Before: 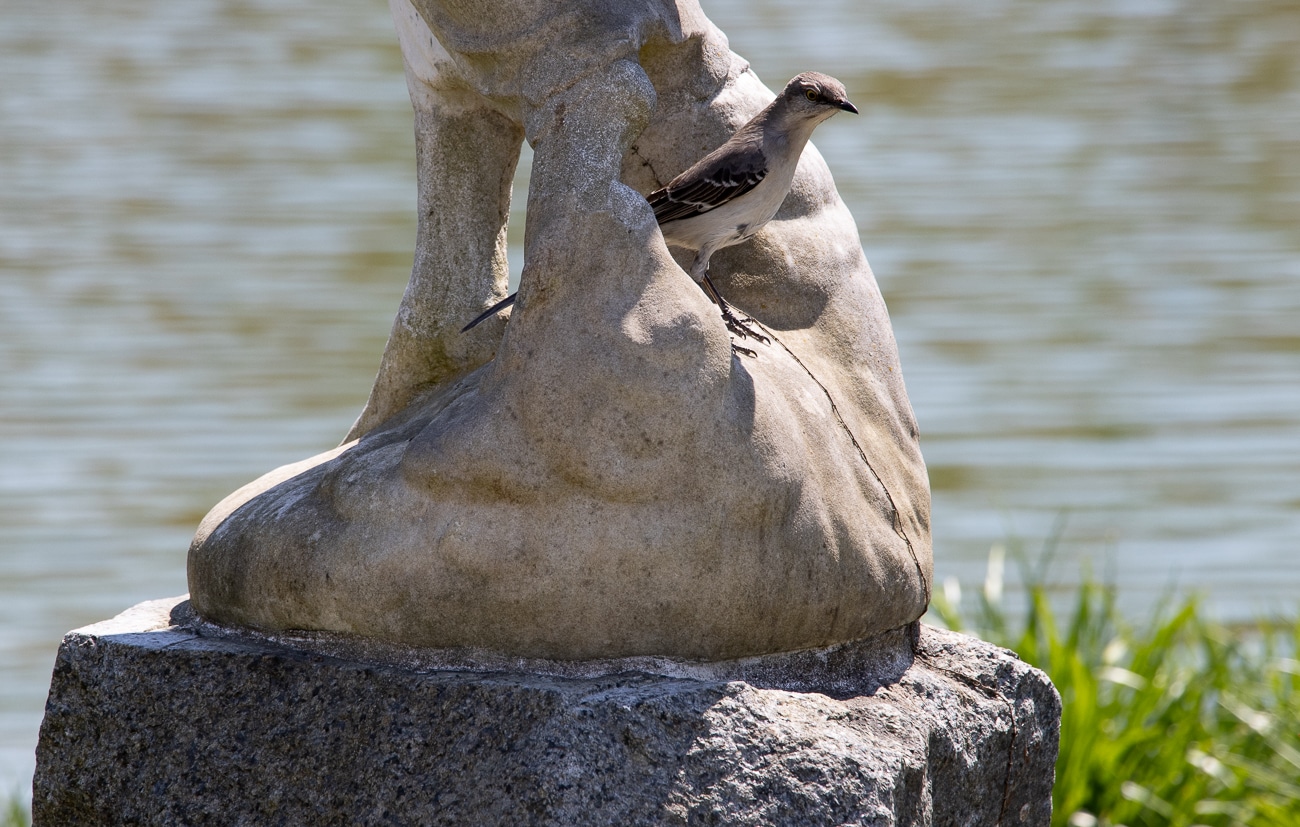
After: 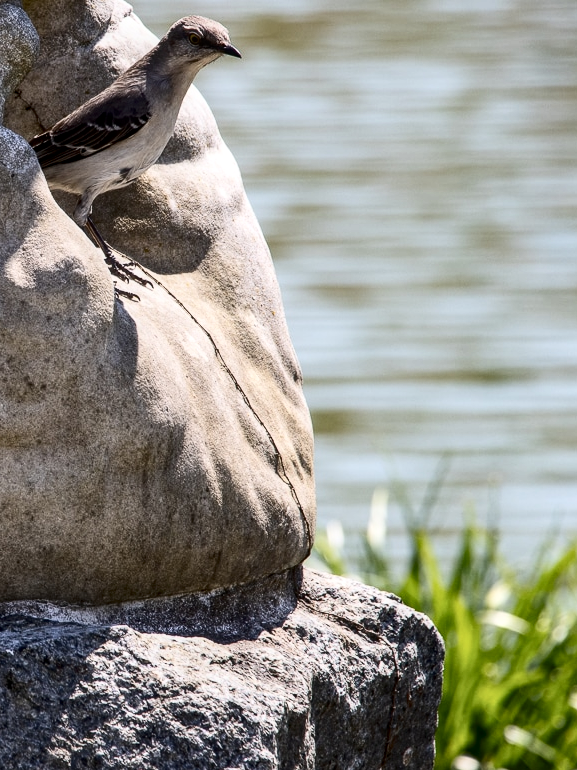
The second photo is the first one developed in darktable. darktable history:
local contrast: on, module defaults
crop: left 47.497%, top 6.827%, right 8.106%
contrast brightness saturation: contrast 0.291
